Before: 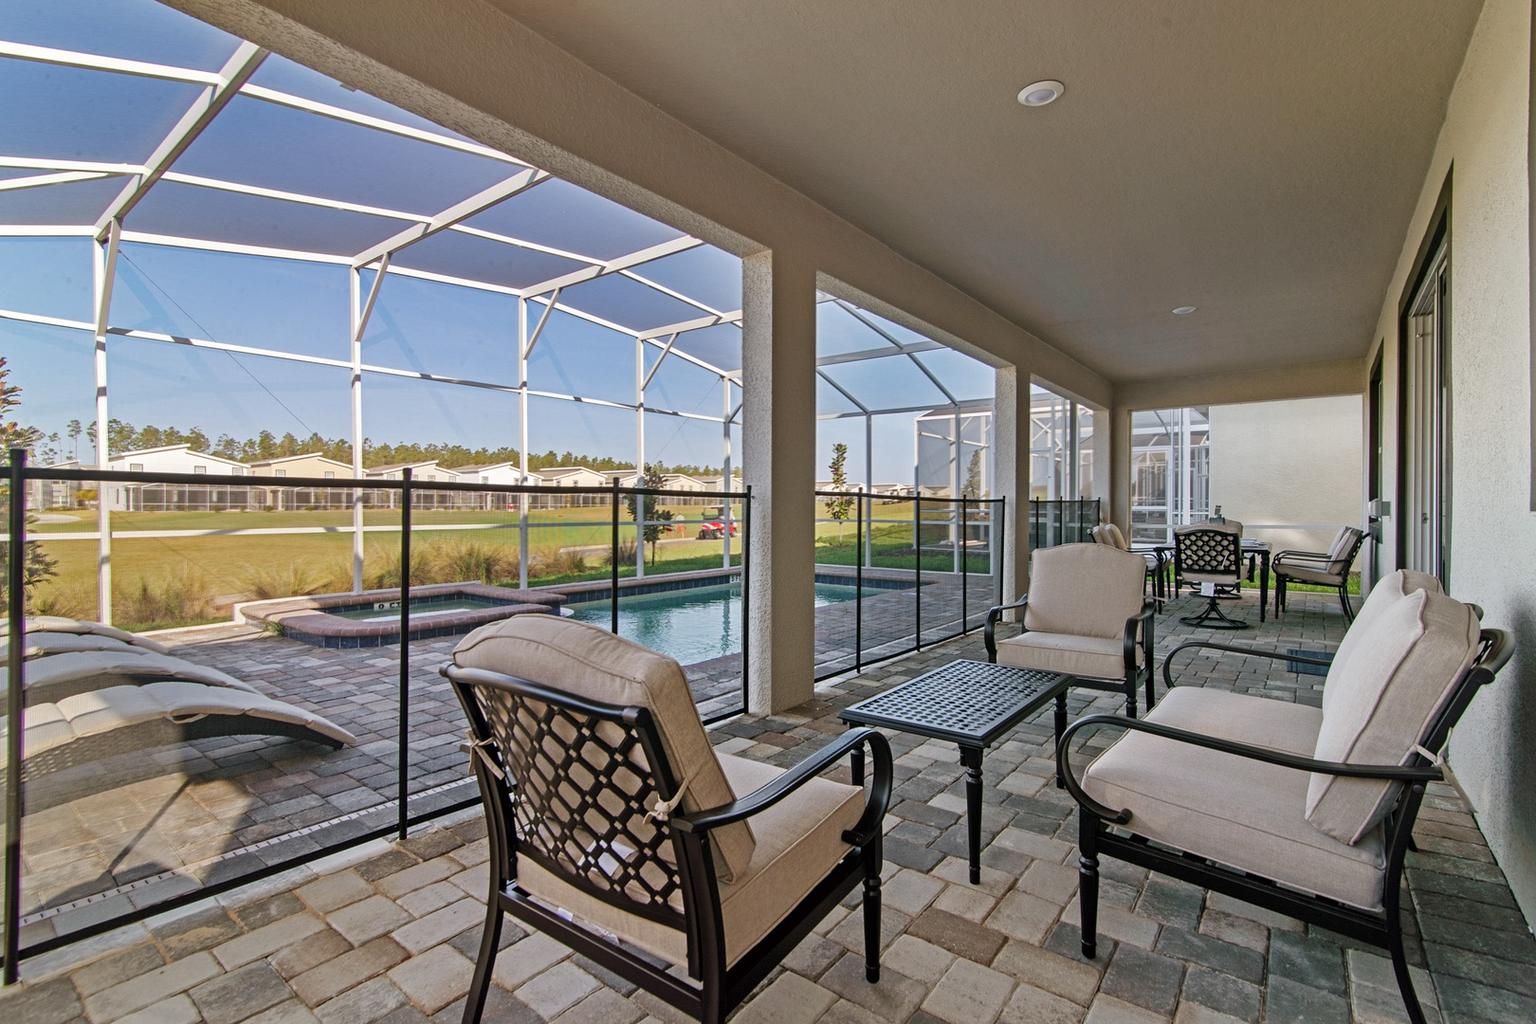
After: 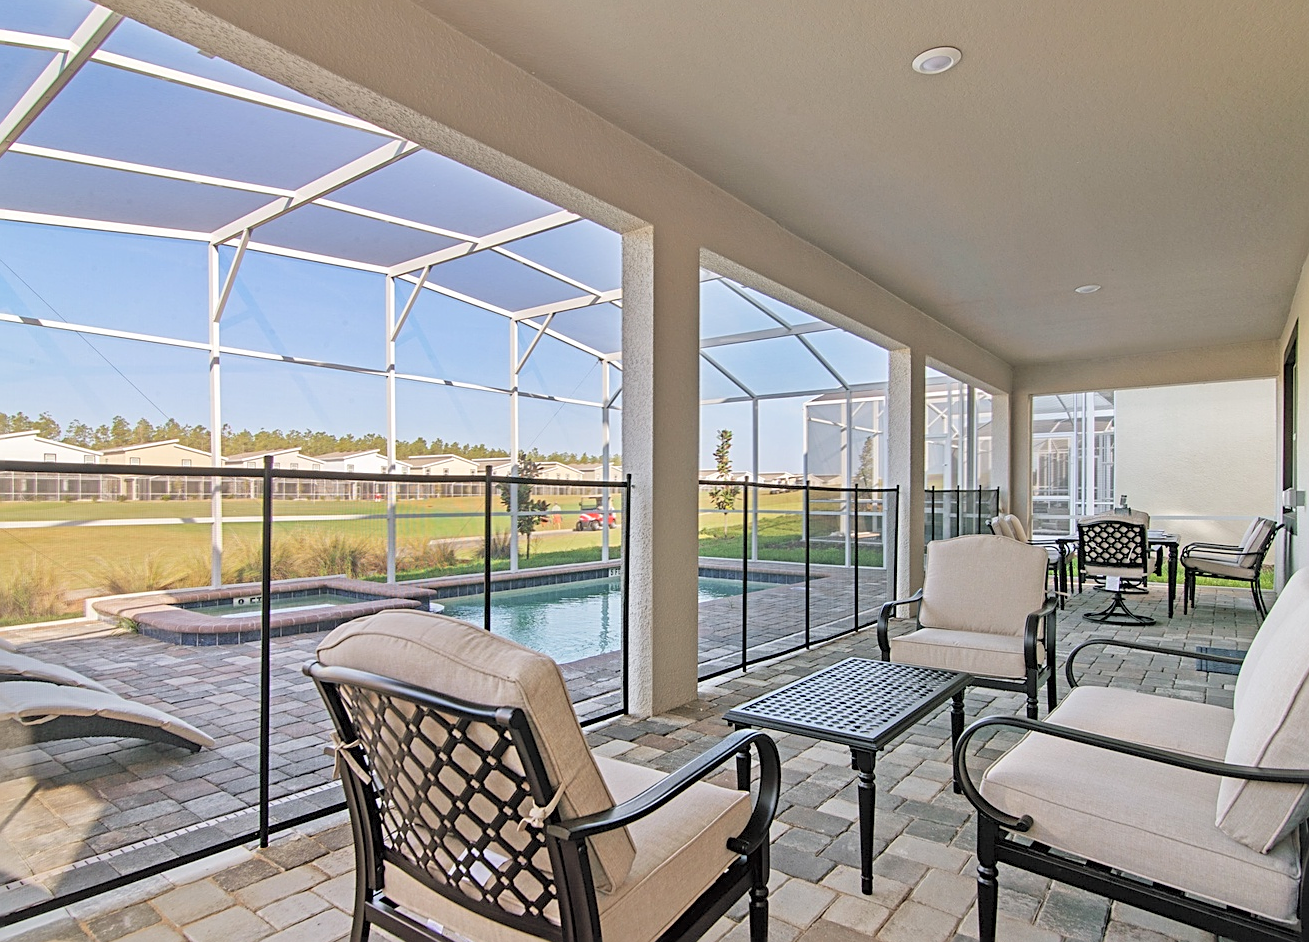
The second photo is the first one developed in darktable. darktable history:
sharpen: on, module defaults
crop: left 9.976%, top 3.543%, right 9.173%, bottom 9.164%
contrast brightness saturation: brightness 0.275
